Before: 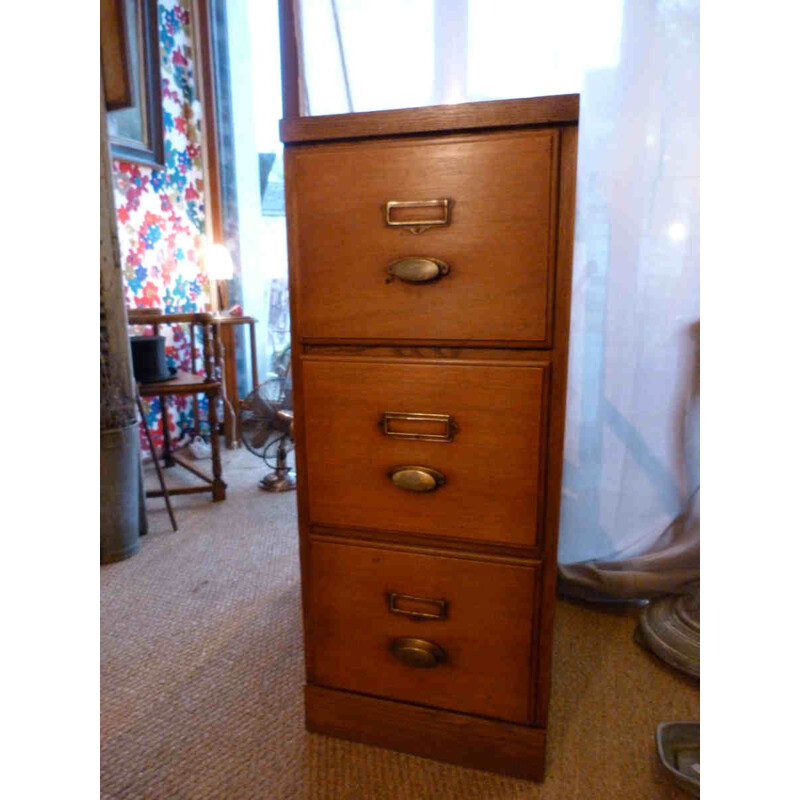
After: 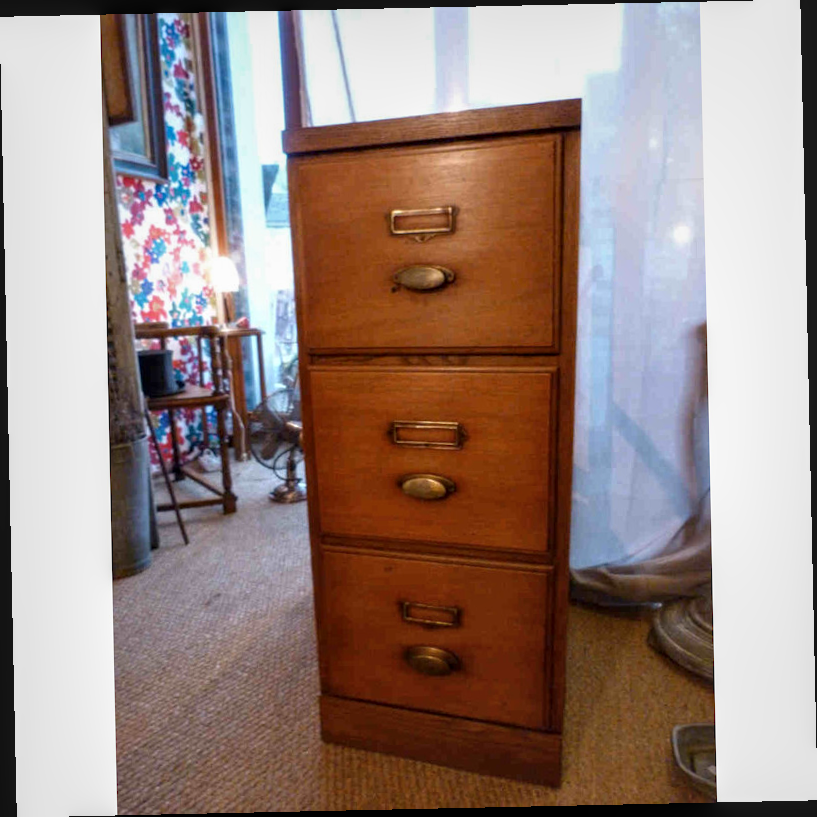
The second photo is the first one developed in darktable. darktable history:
rotate and perspective: rotation -1.24°, automatic cropping off
local contrast: on, module defaults
